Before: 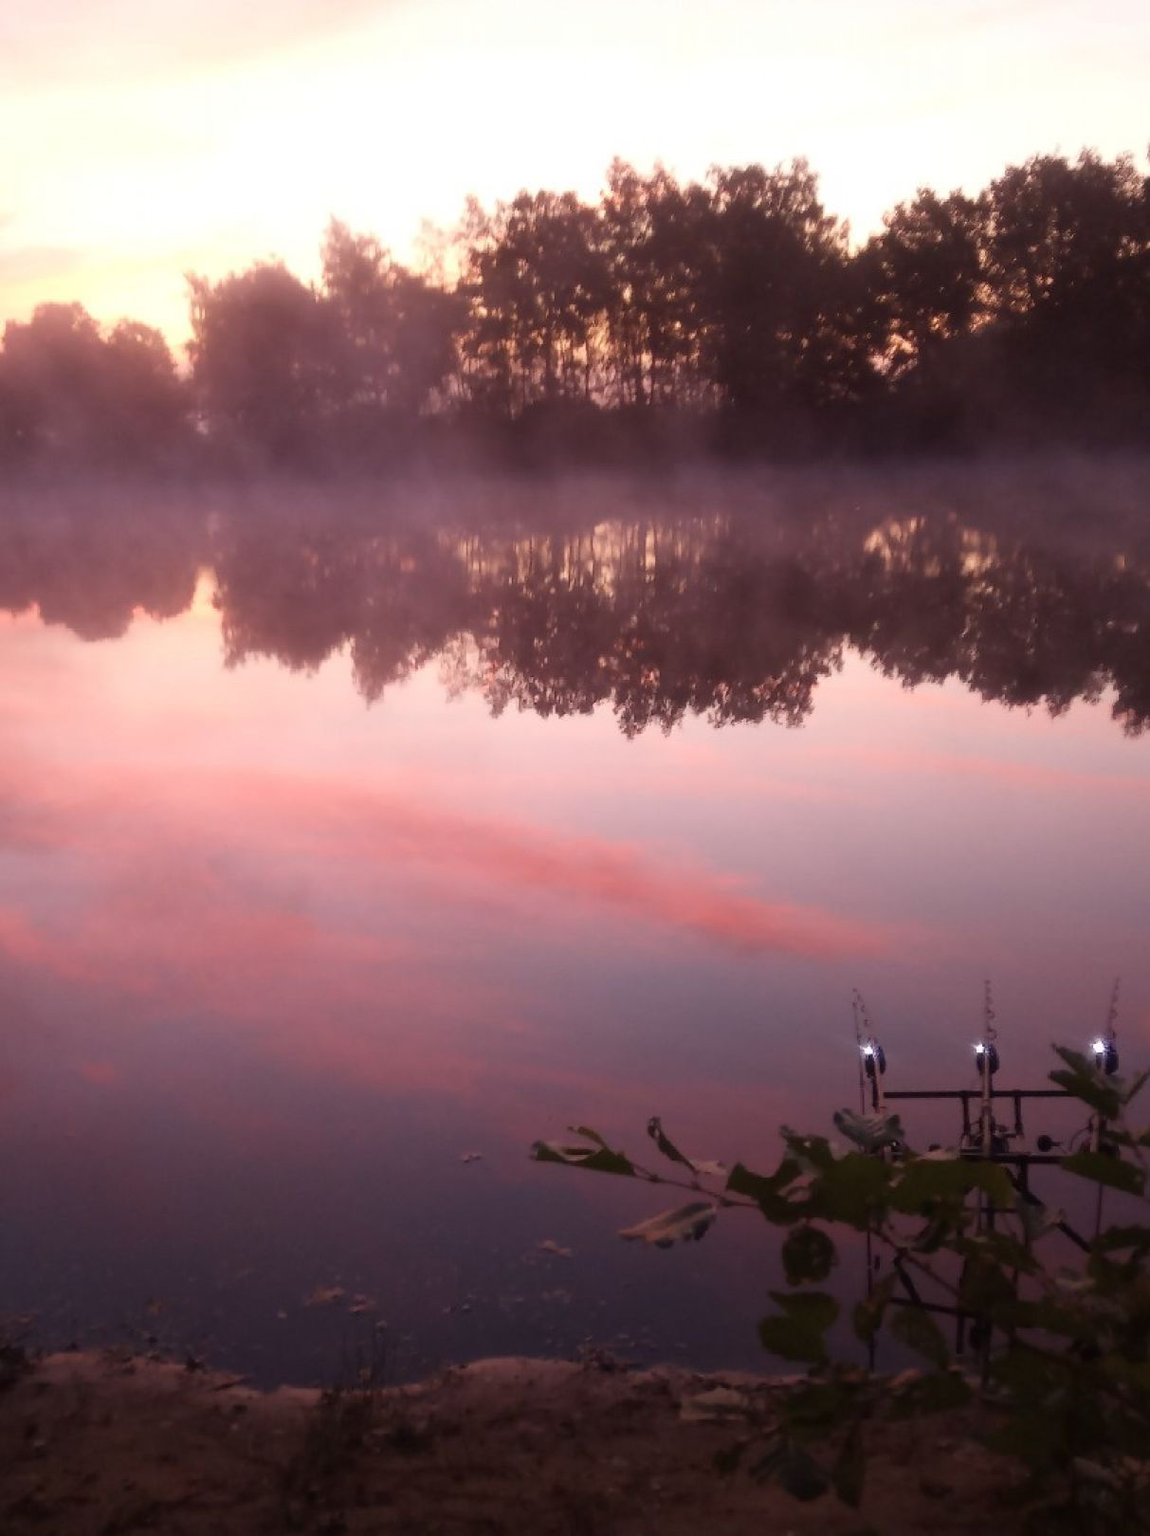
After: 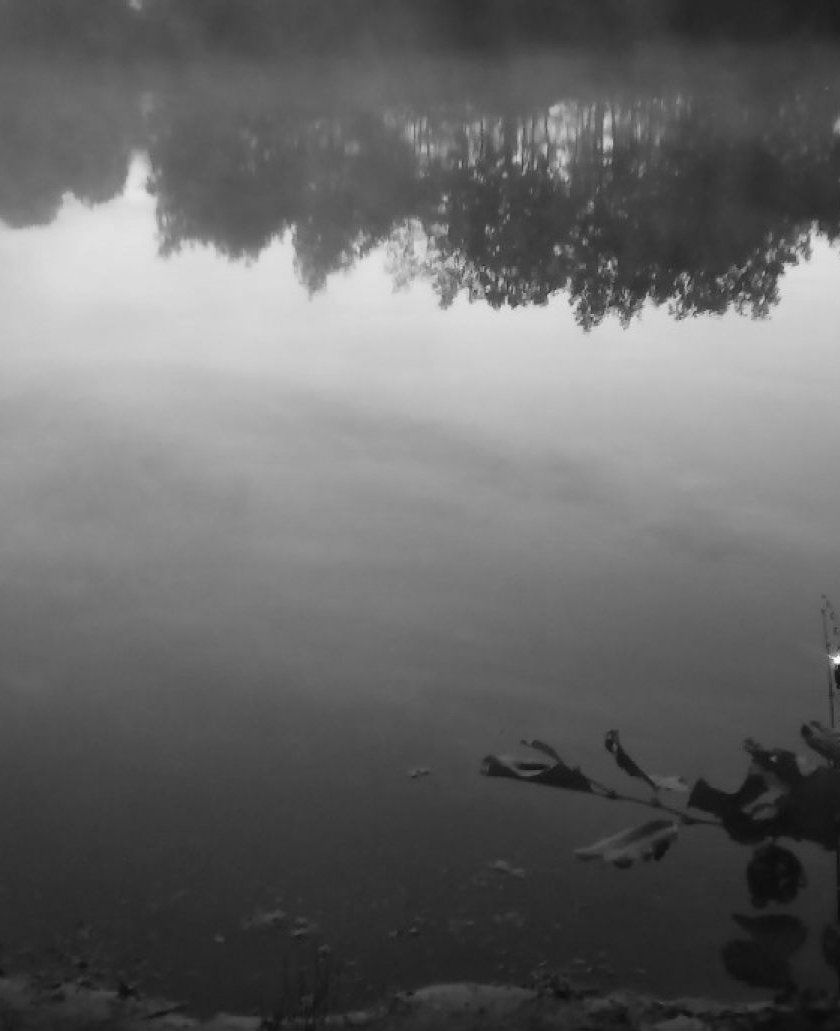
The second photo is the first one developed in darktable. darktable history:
monochrome: a -4.13, b 5.16, size 1
crop: left 6.488%, top 27.668%, right 24.183%, bottom 8.656%
